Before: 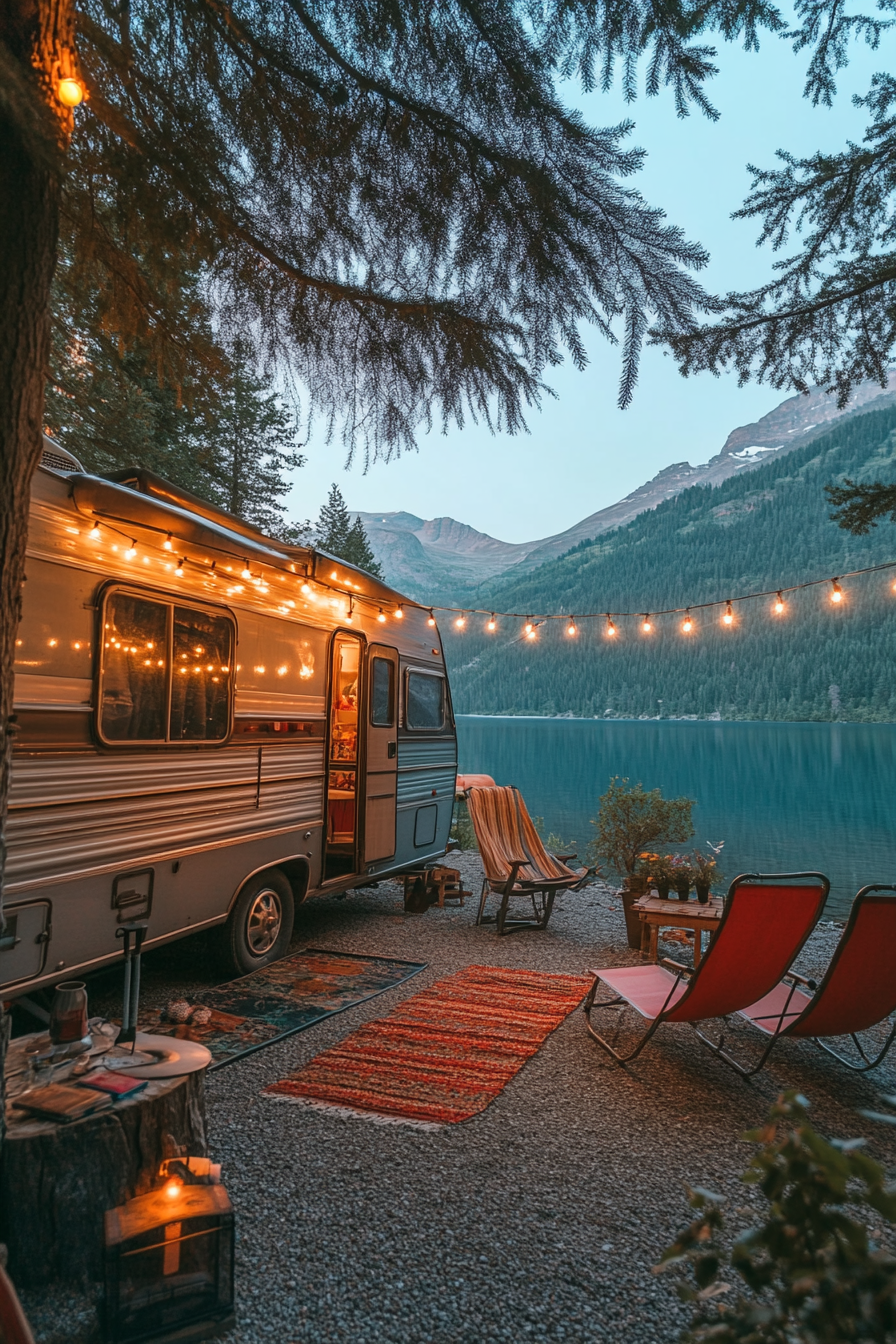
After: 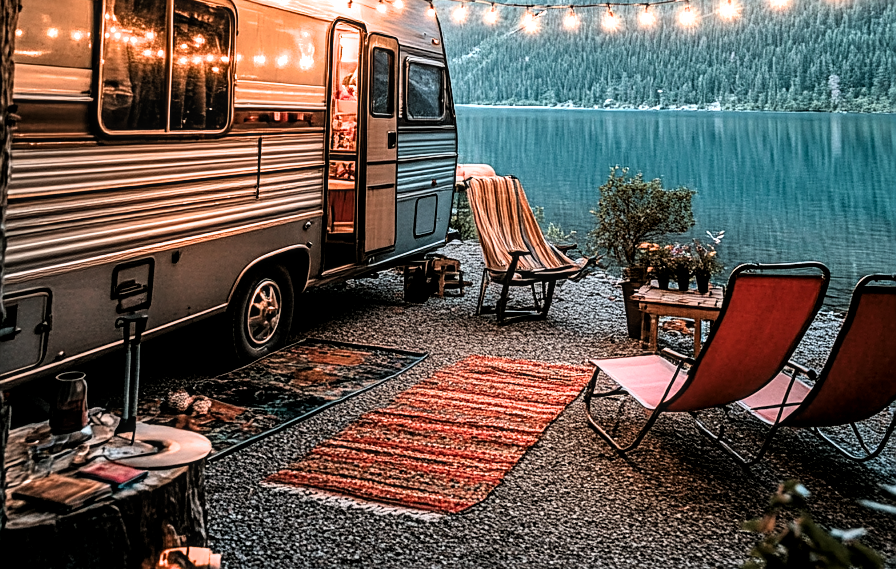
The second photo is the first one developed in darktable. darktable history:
exposure: exposure 0.665 EV, compensate highlight preservation false
contrast brightness saturation: contrast 0.238, brightness 0.095
crop: top 45.459%, bottom 12.203%
local contrast: on, module defaults
sharpen: on, module defaults
filmic rgb: black relative exposure -3.56 EV, white relative exposure 2.28 EV, hardness 3.4, color science v6 (2022)
